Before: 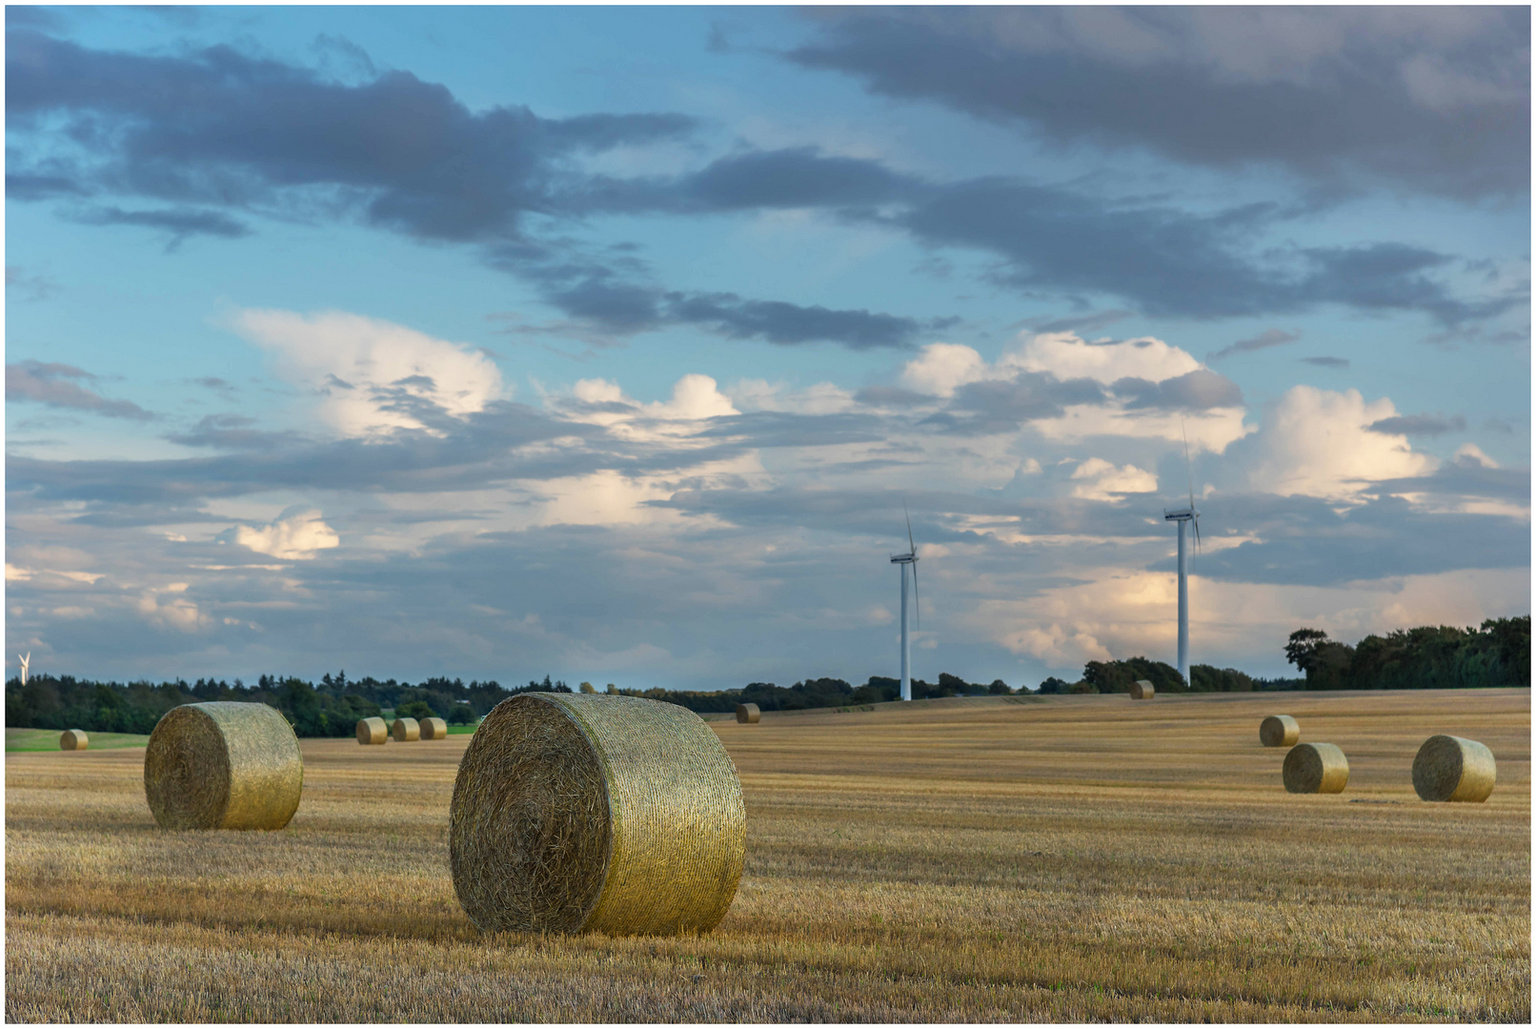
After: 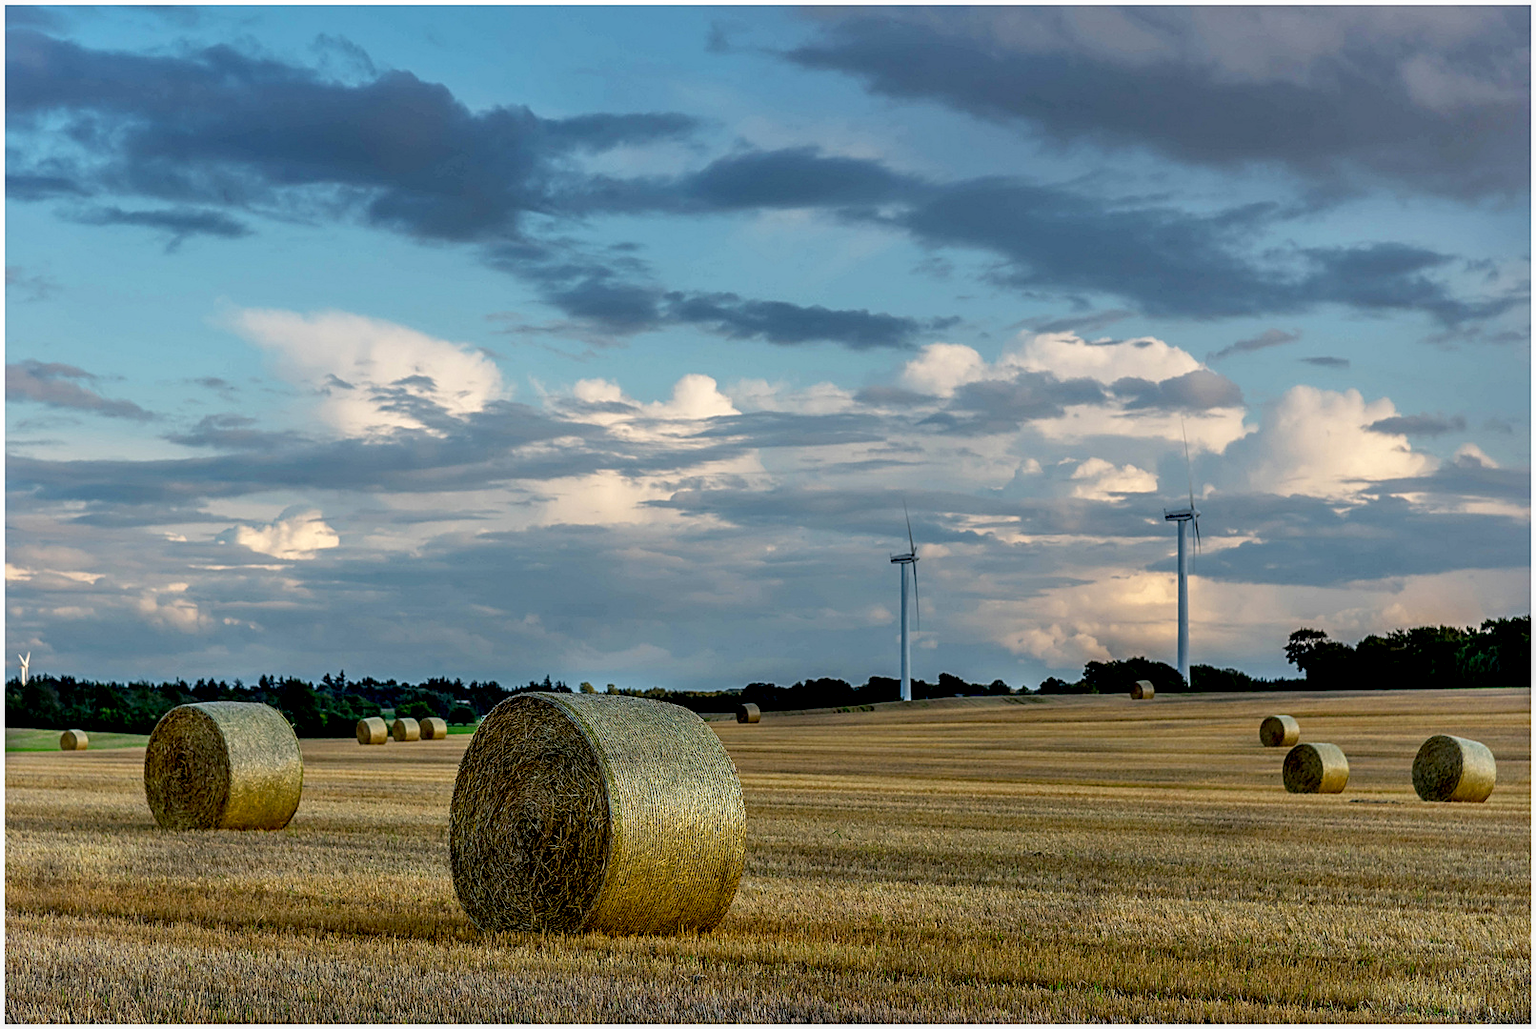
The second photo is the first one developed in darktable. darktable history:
sharpen: on, module defaults
local contrast: on, module defaults
exposure: black level correction 0.028, exposure -0.074 EV, compensate highlight preservation false
